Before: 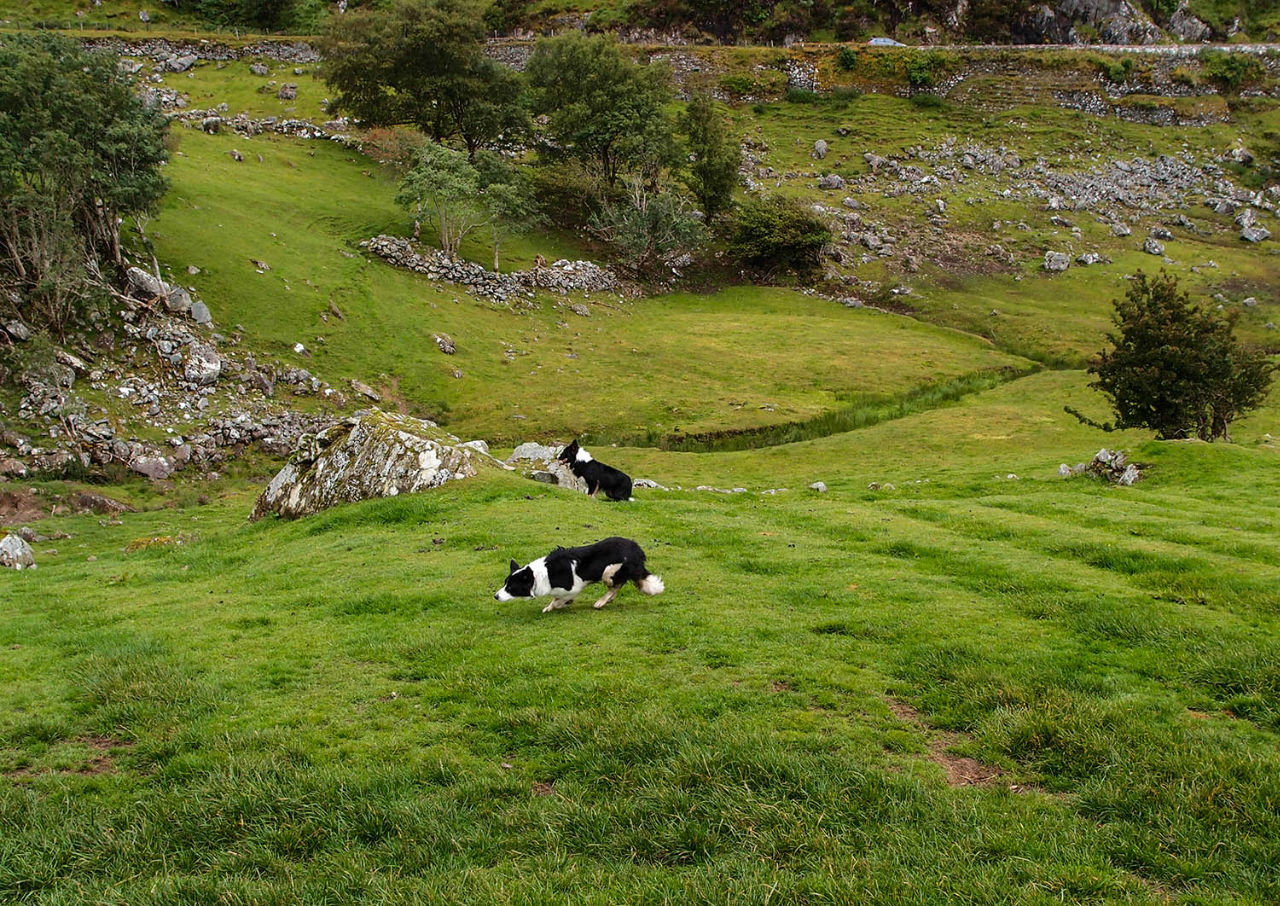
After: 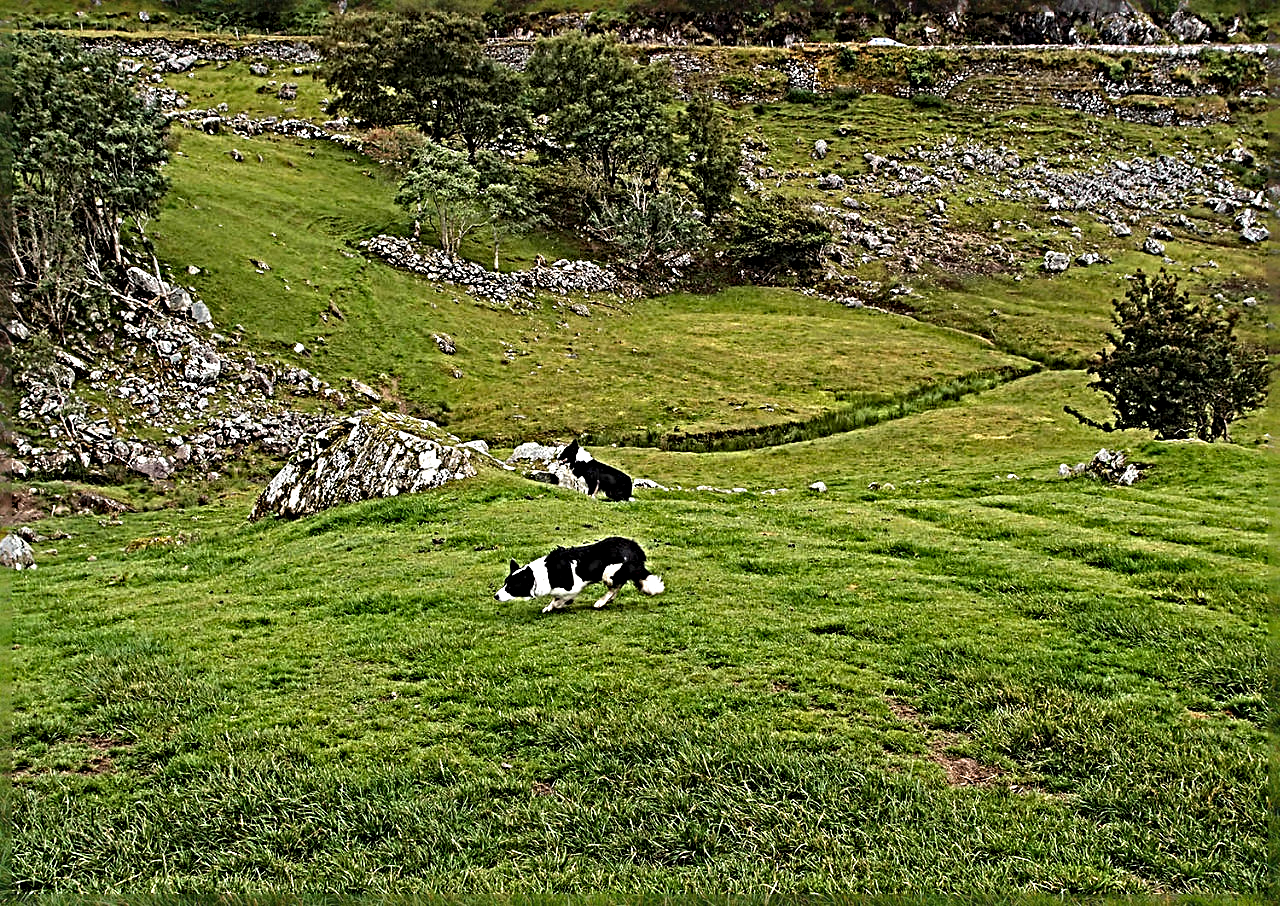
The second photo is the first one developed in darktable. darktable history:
sharpen: radius 6.274, amount 1.799, threshold 0.091
